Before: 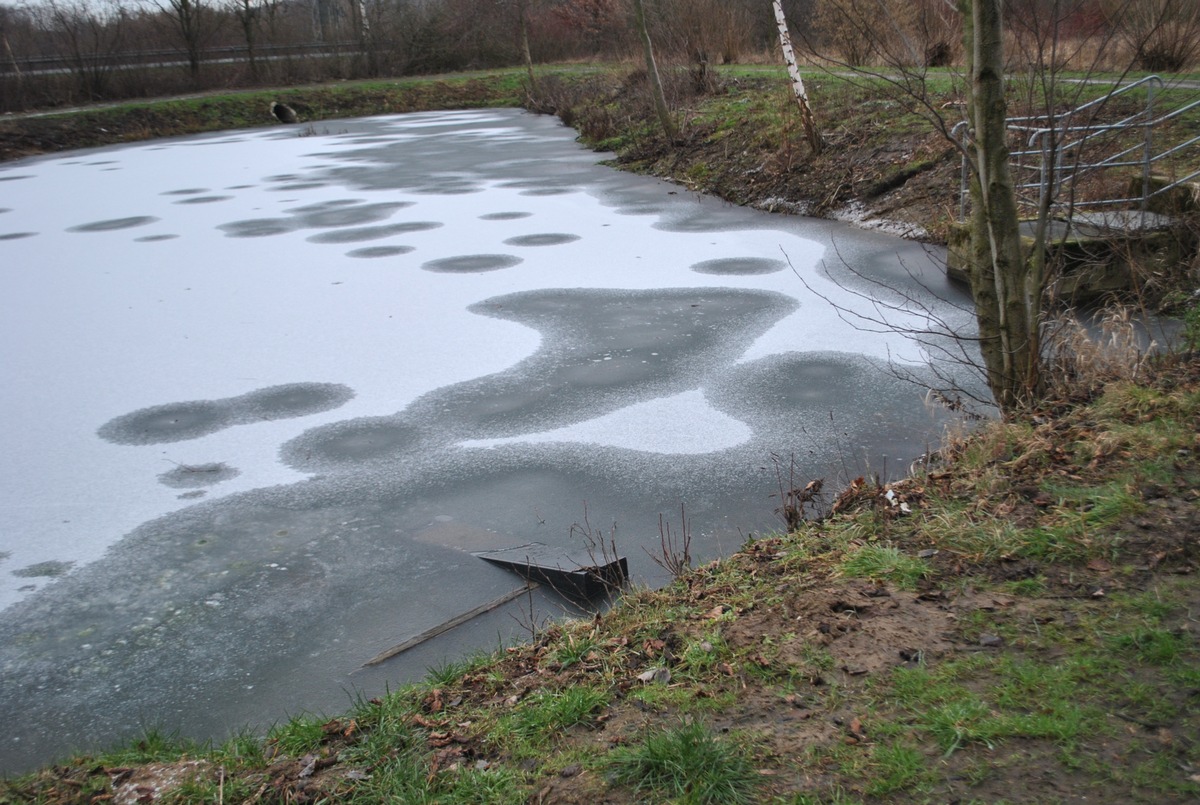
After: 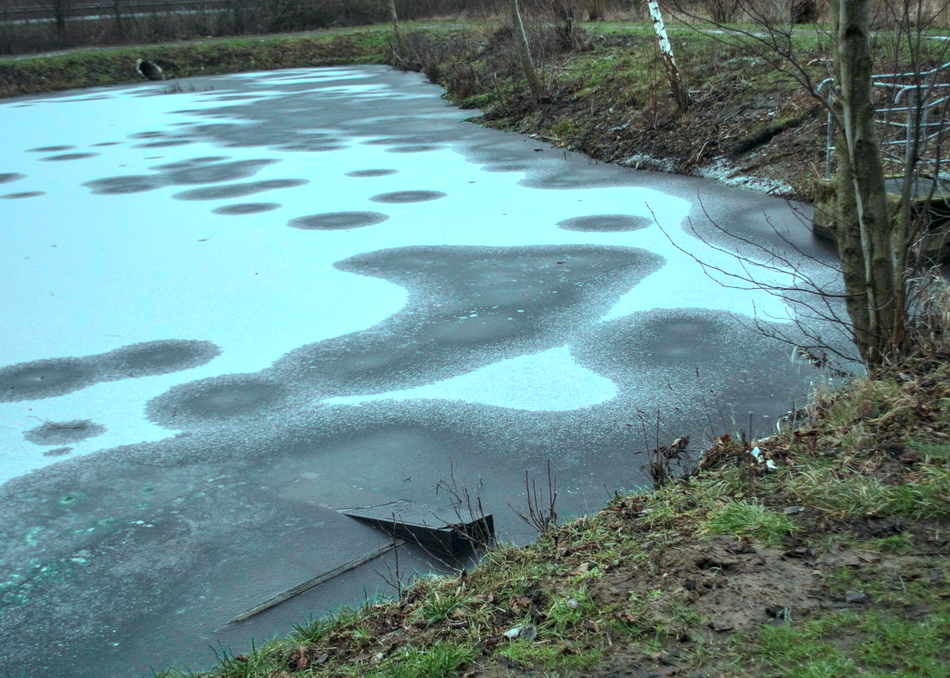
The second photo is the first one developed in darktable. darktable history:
local contrast: on, module defaults
levels: mode automatic, gray 50.8%
crop: left 11.225%, top 5.381%, right 9.565%, bottom 10.314%
color zones: curves: ch0 [(0.25, 0.5) (0.423, 0.5) (0.443, 0.5) (0.521, 0.756) (0.568, 0.5) (0.576, 0.5) (0.75, 0.5)]; ch1 [(0.25, 0.5) (0.423, 0.5) (0.443, 0.5) (0.539, 0.873) (0.624, 0.565) (0.631, 0.5) (0.75, 0.5)]
color balance: mode lift, gamma, gain (sRGB), lift [0.997, 0.979, 1.021, 1.011], gamma [1, 1.084, 0.916, 0.998], gain [1, 0.87, 1.13, 1.101], contrast 4.55%, contrast fulcrum 38.24%, output saturation 104.09%
